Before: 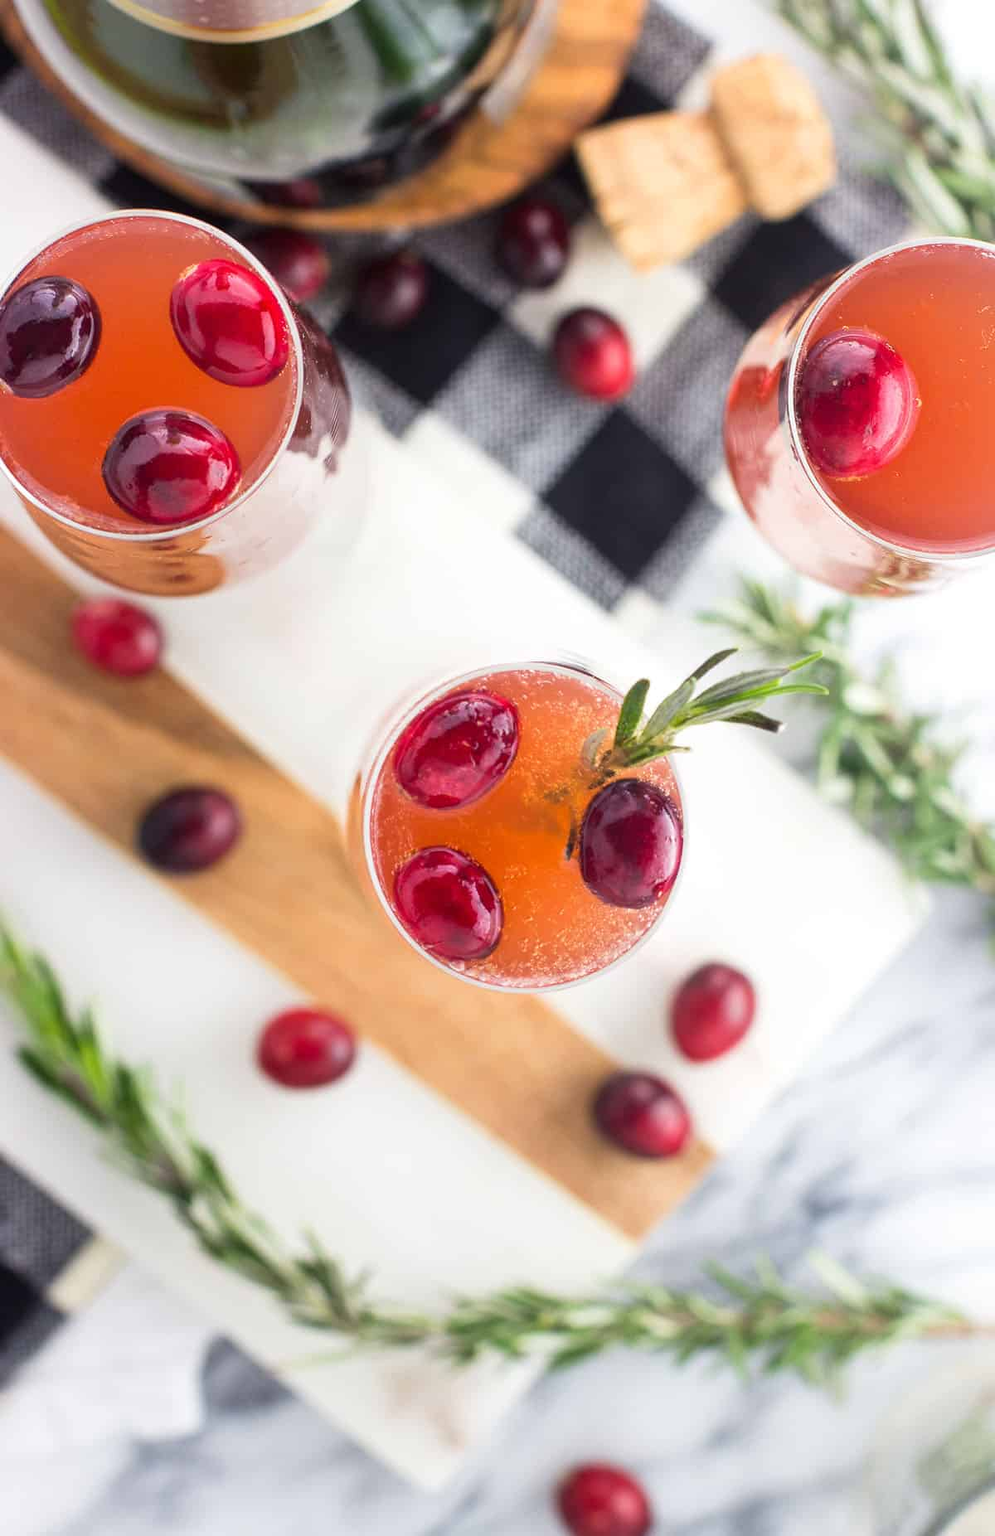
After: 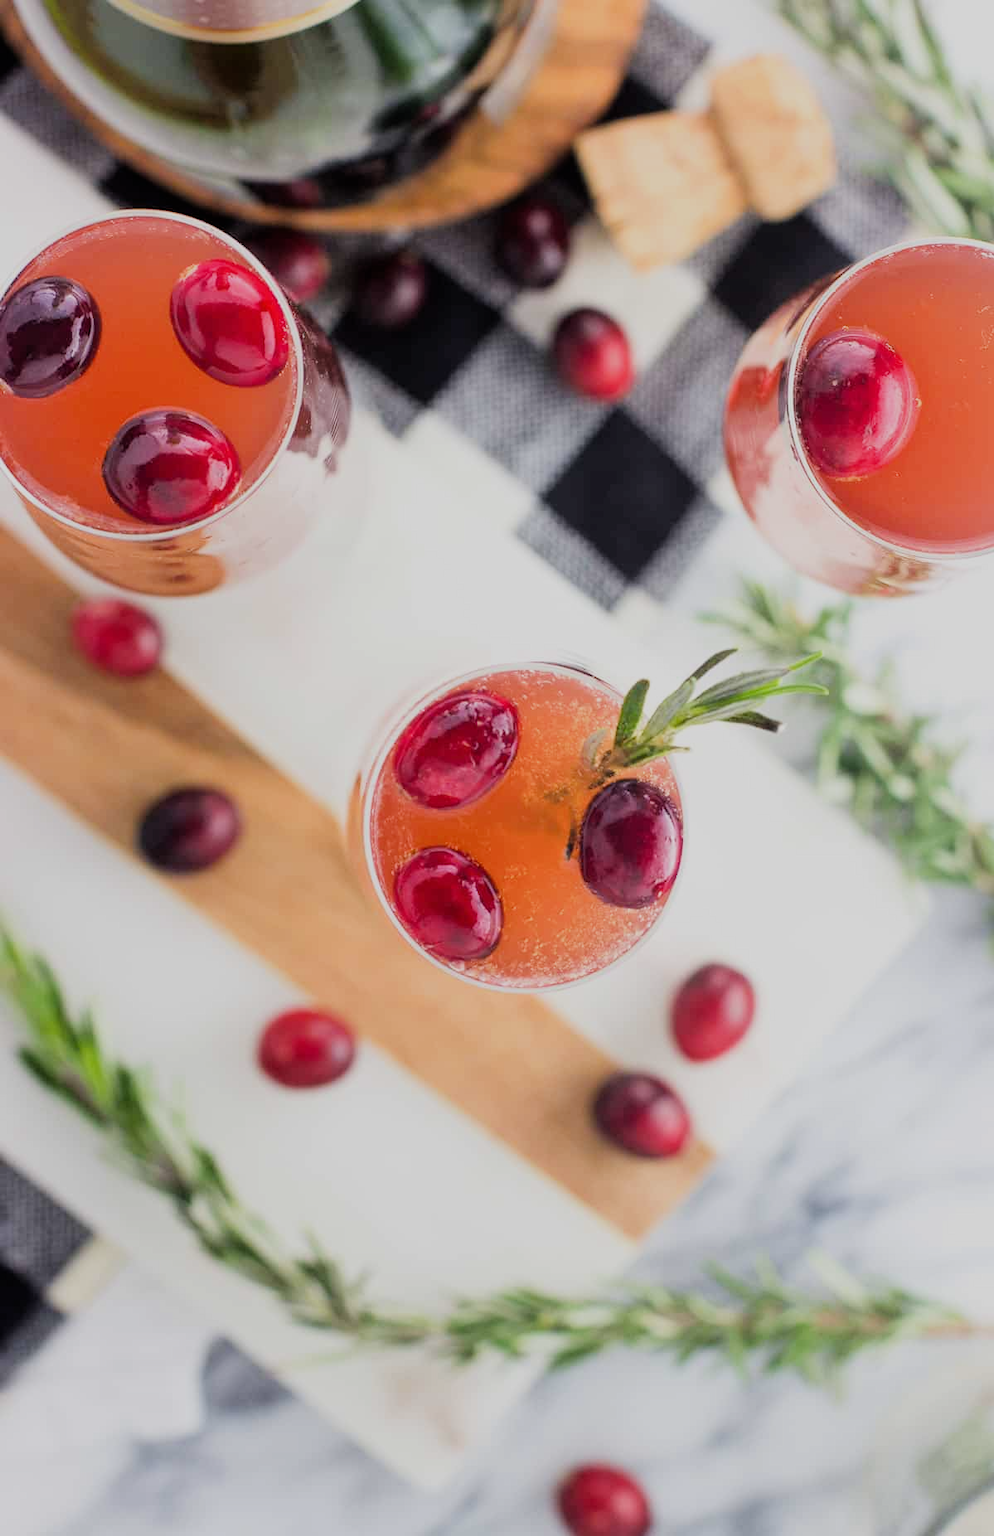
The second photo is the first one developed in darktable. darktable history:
filmic rgb: black relative exposure -7.65 EV, white relative exposure 4.56 EV, hardness 3.61, iterations of high-quality reconstruction 10
